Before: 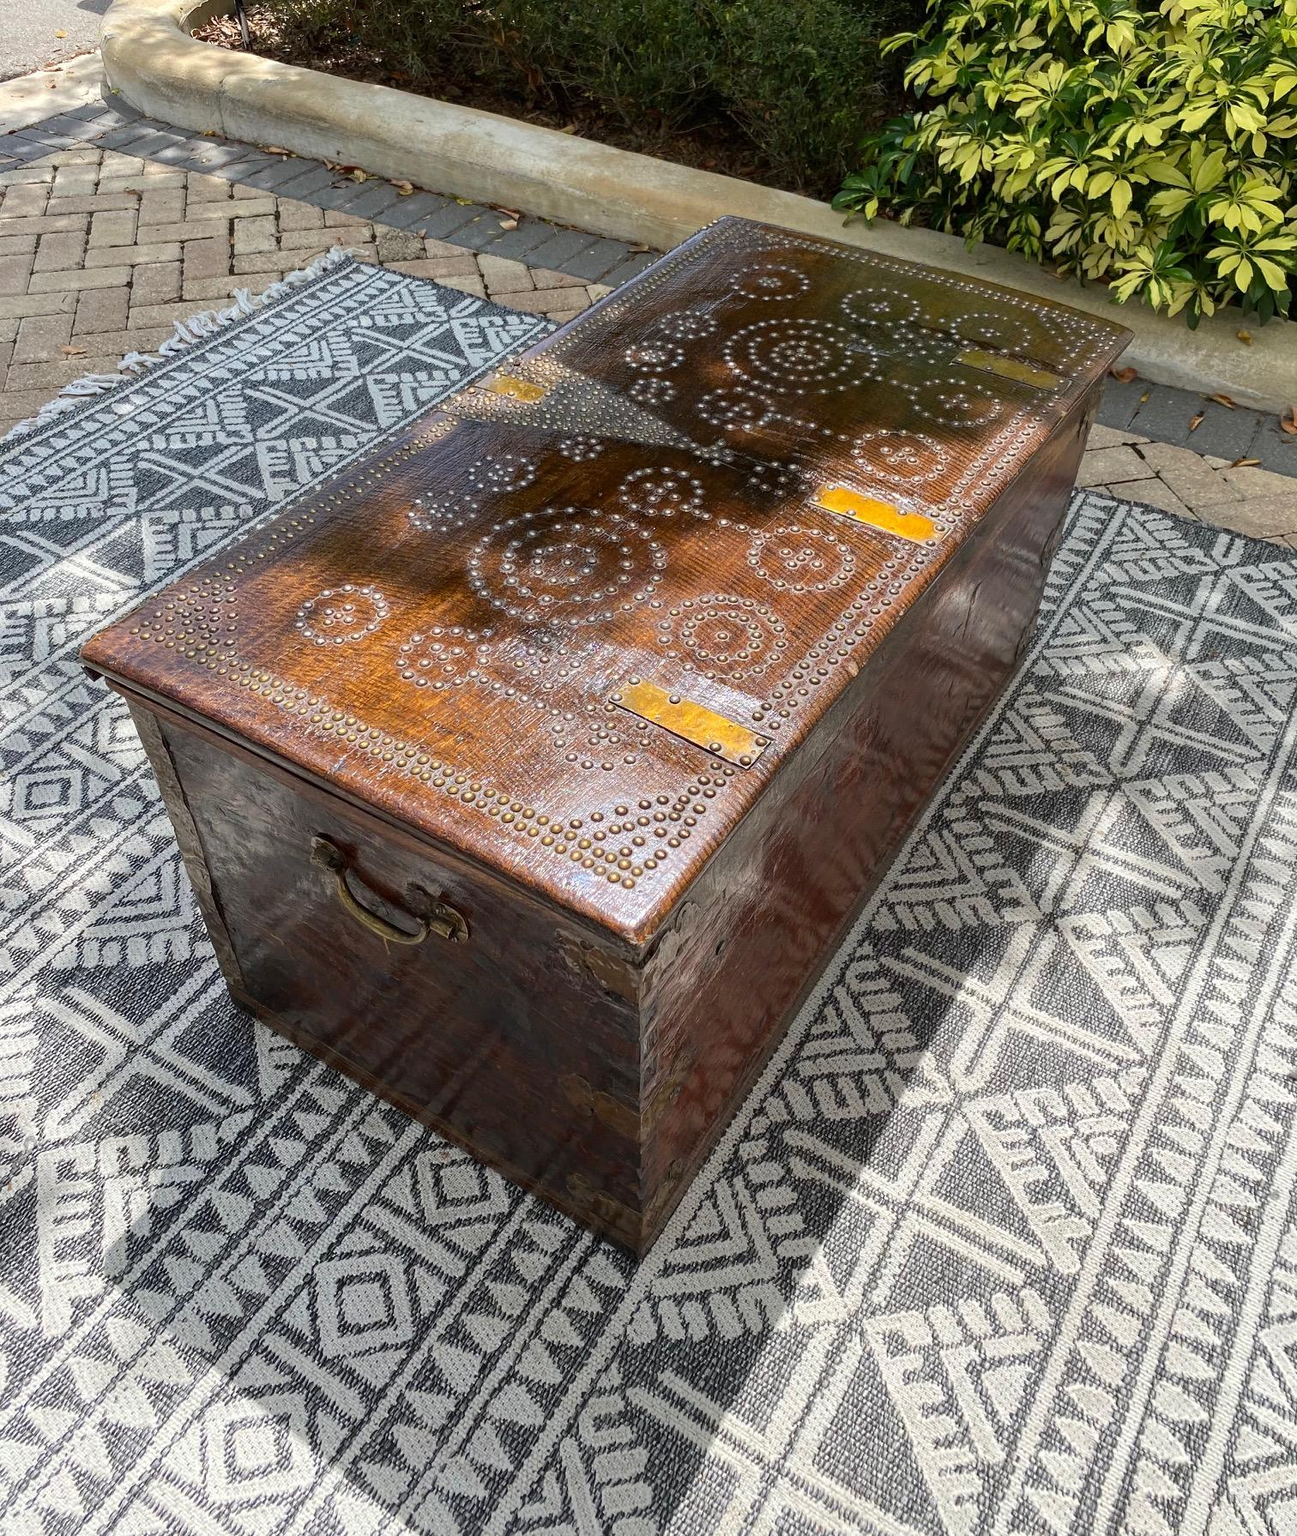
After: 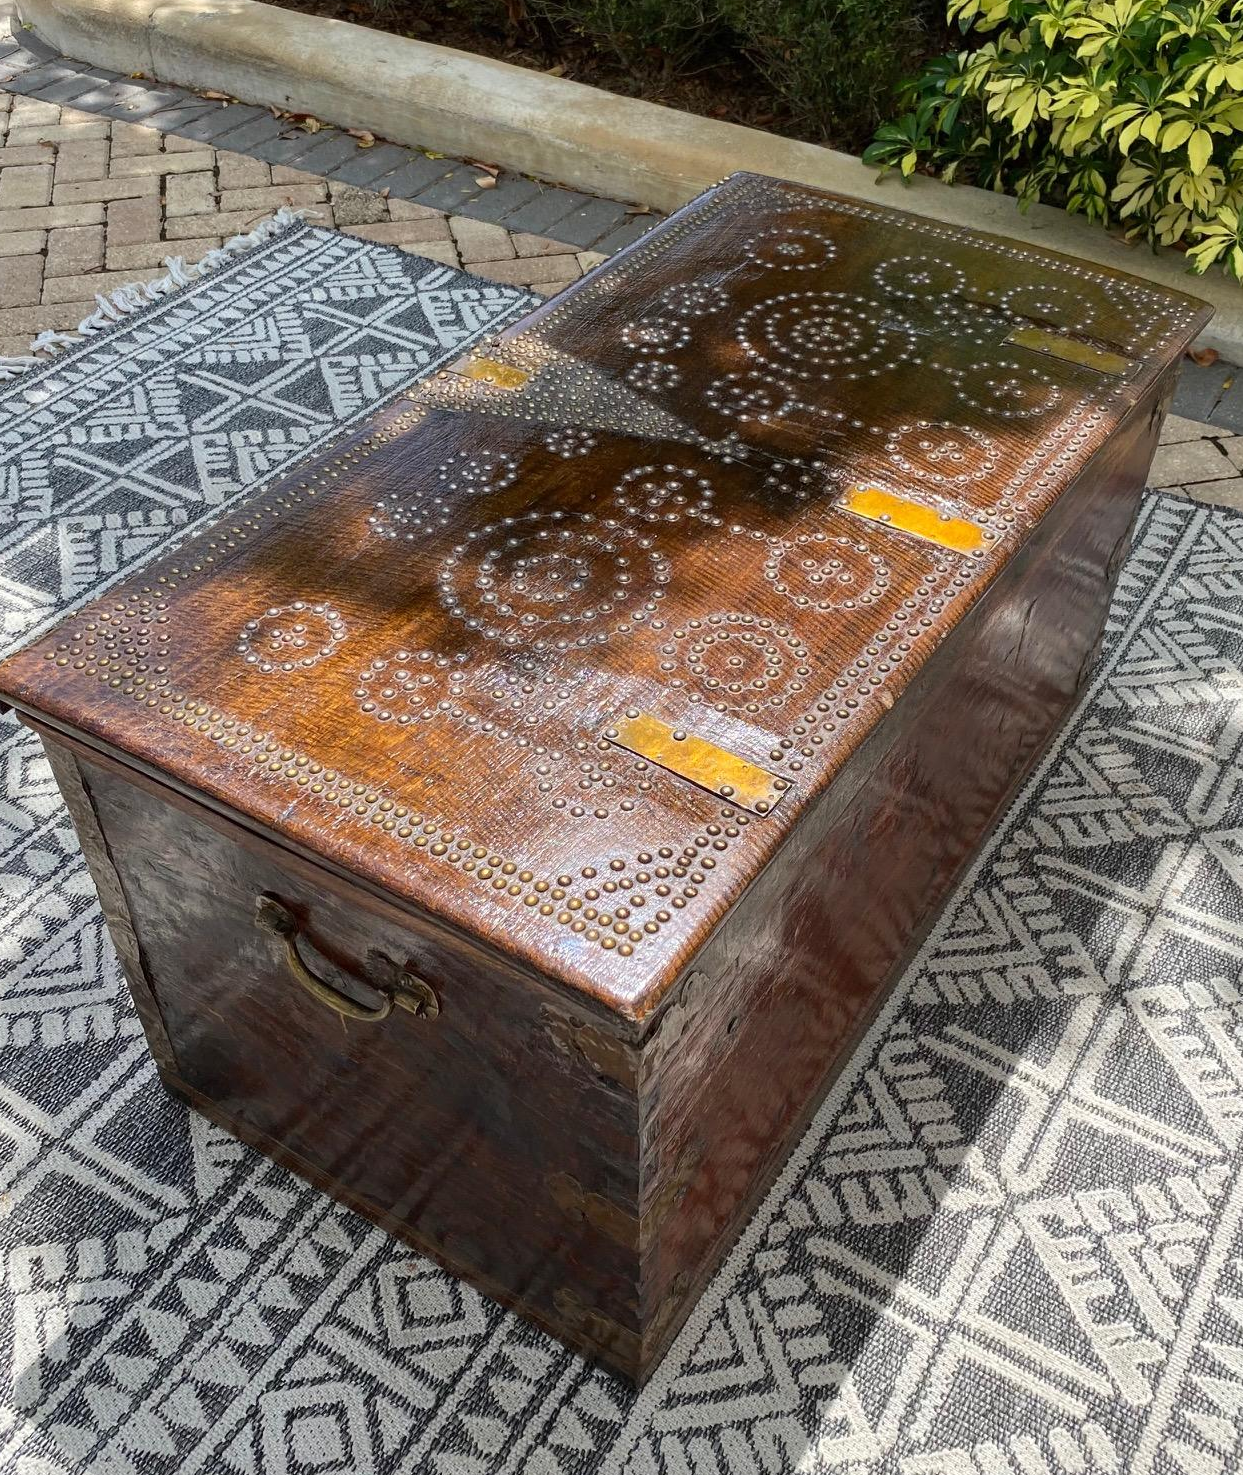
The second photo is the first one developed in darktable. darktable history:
crop and rotate: left 7.102%, top 4.538%, right 10.626%, bottom 13.059%
